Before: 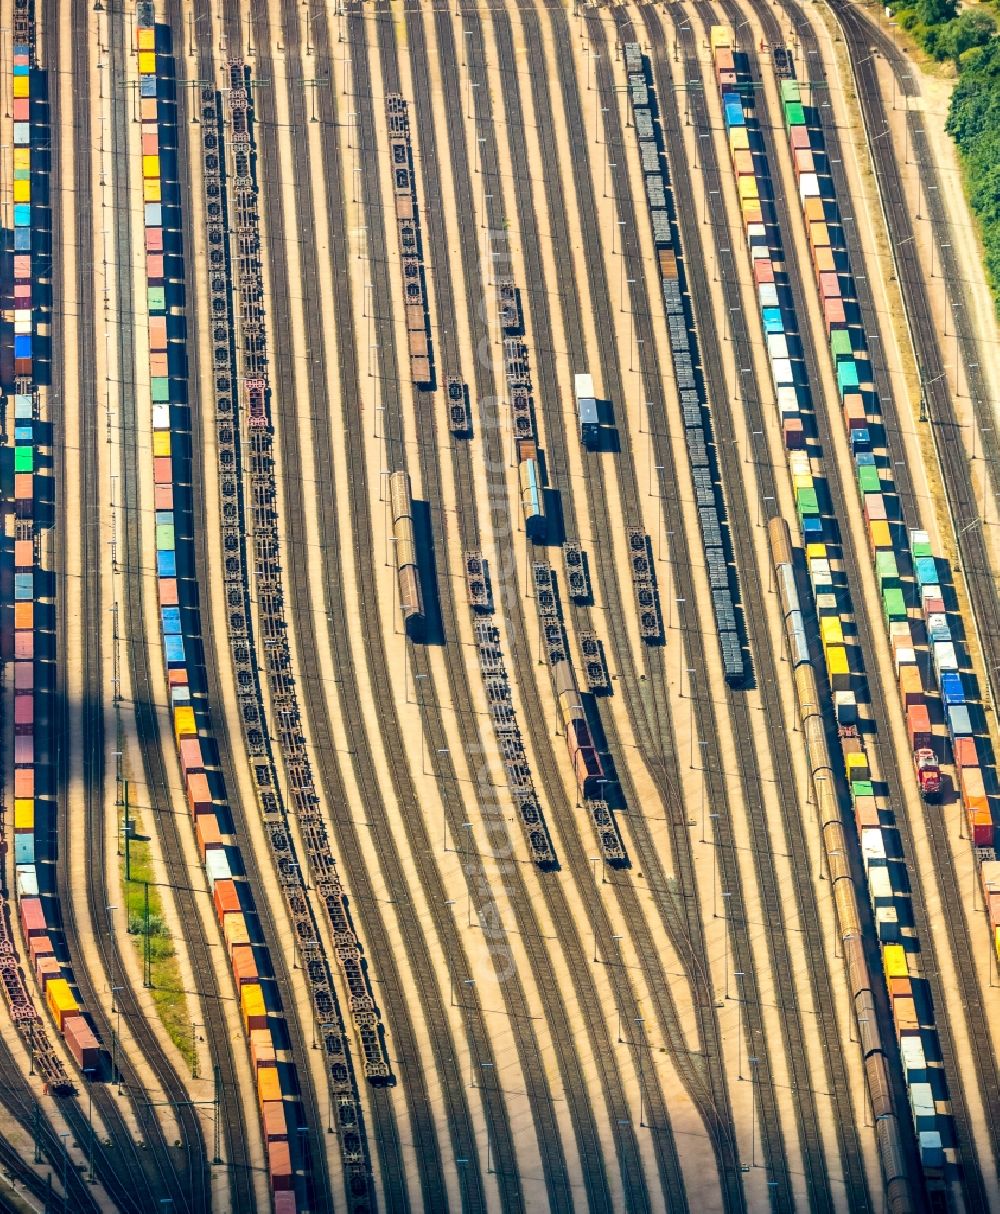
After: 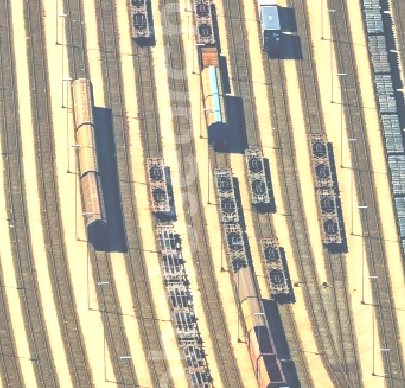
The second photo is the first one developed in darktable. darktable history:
crop: left 31.833%, top 32.404%, right 27.635%, bottom 35.595%
exposure: black level correction -0.073, exposure 0.501 EV, compensate highlight preservation false
